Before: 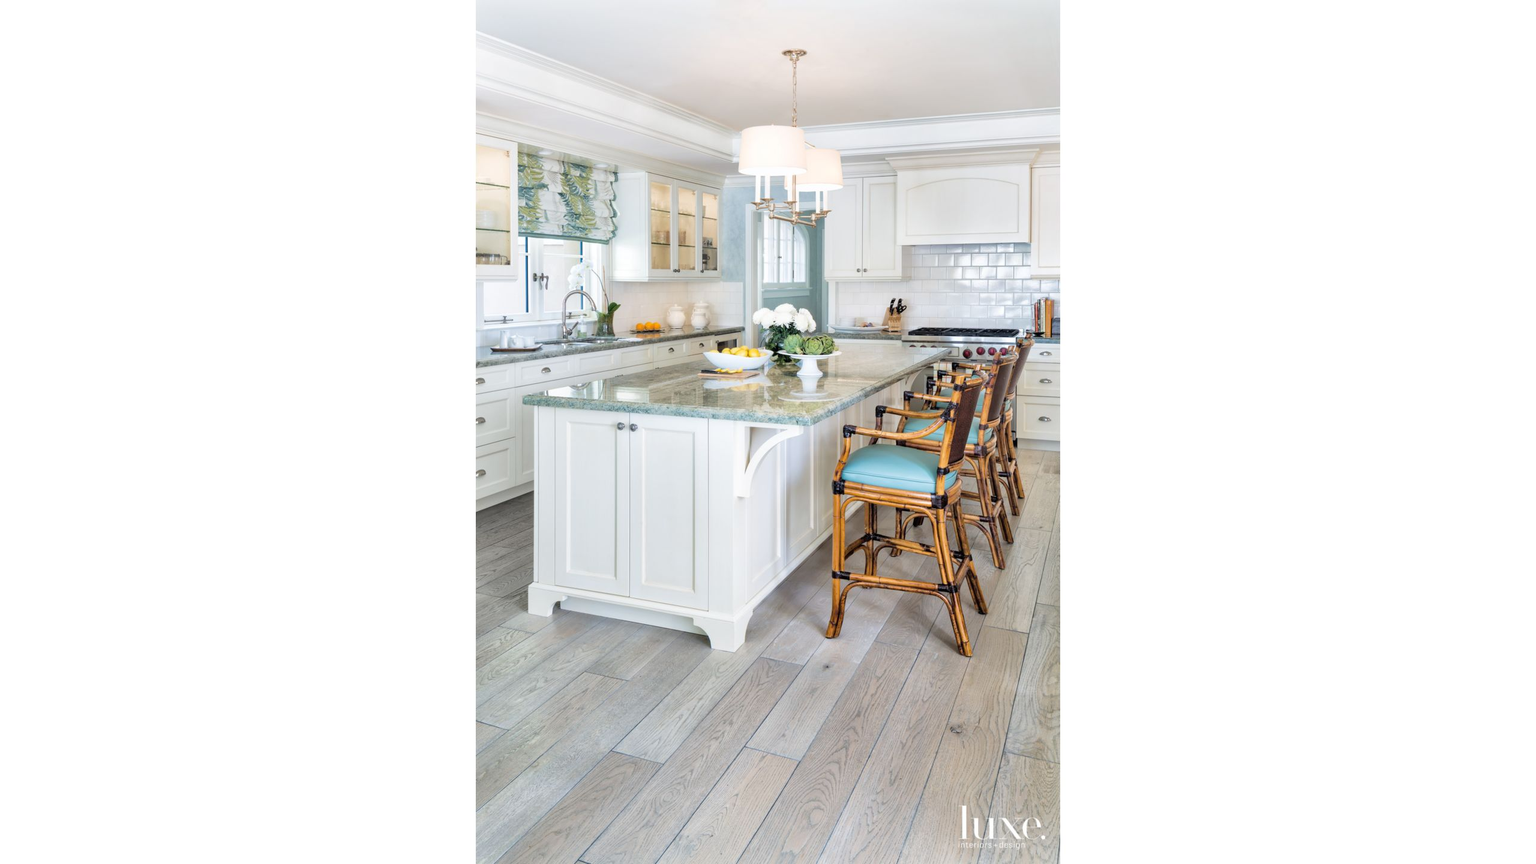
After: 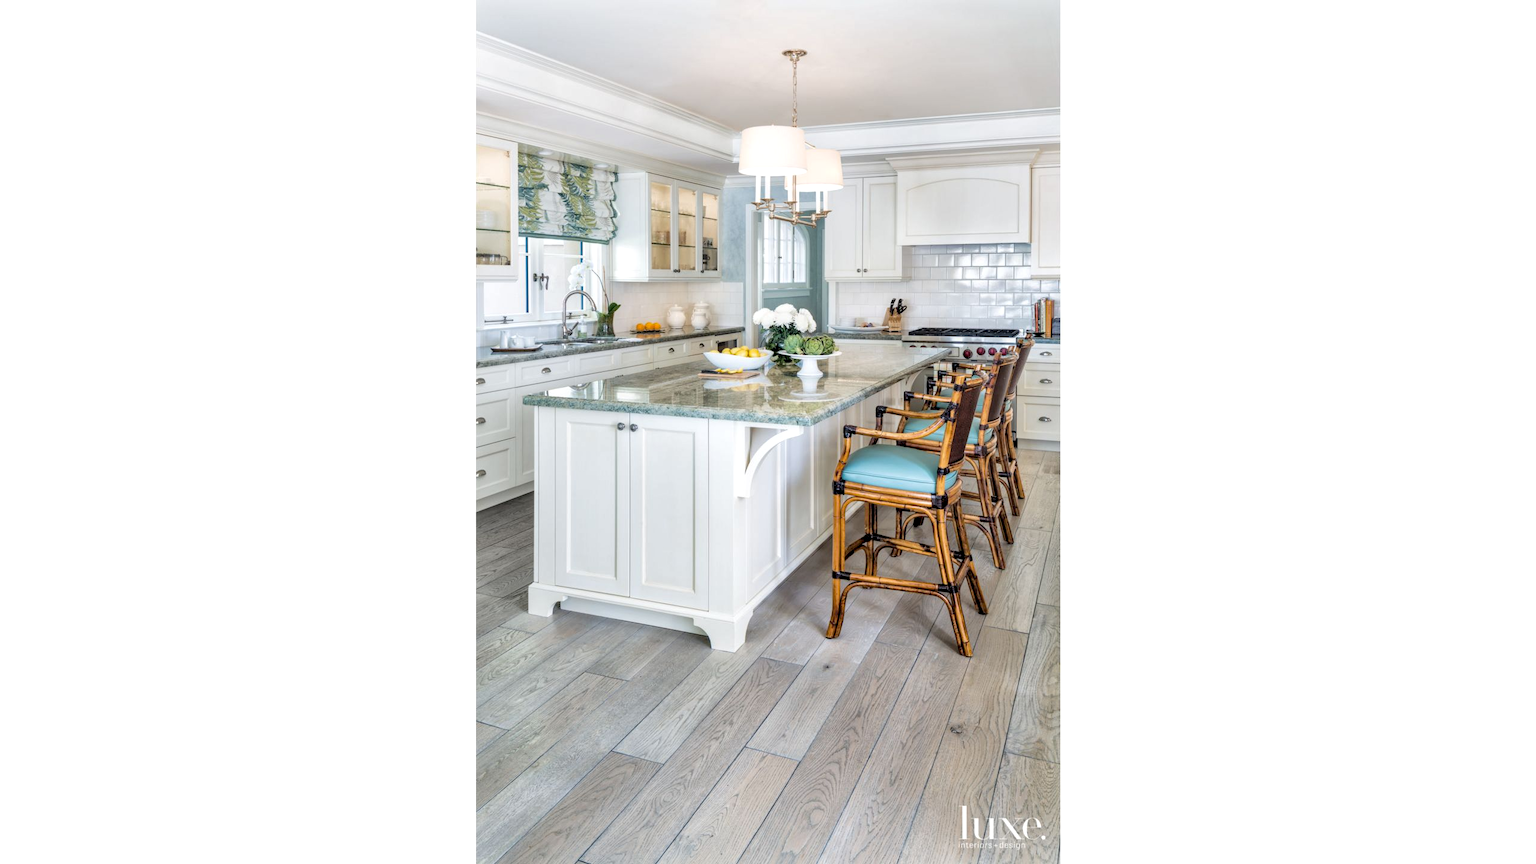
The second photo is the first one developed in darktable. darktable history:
exposure: black level correction 0.002, compensate highlight preservation false
local contrast: detail 130%
